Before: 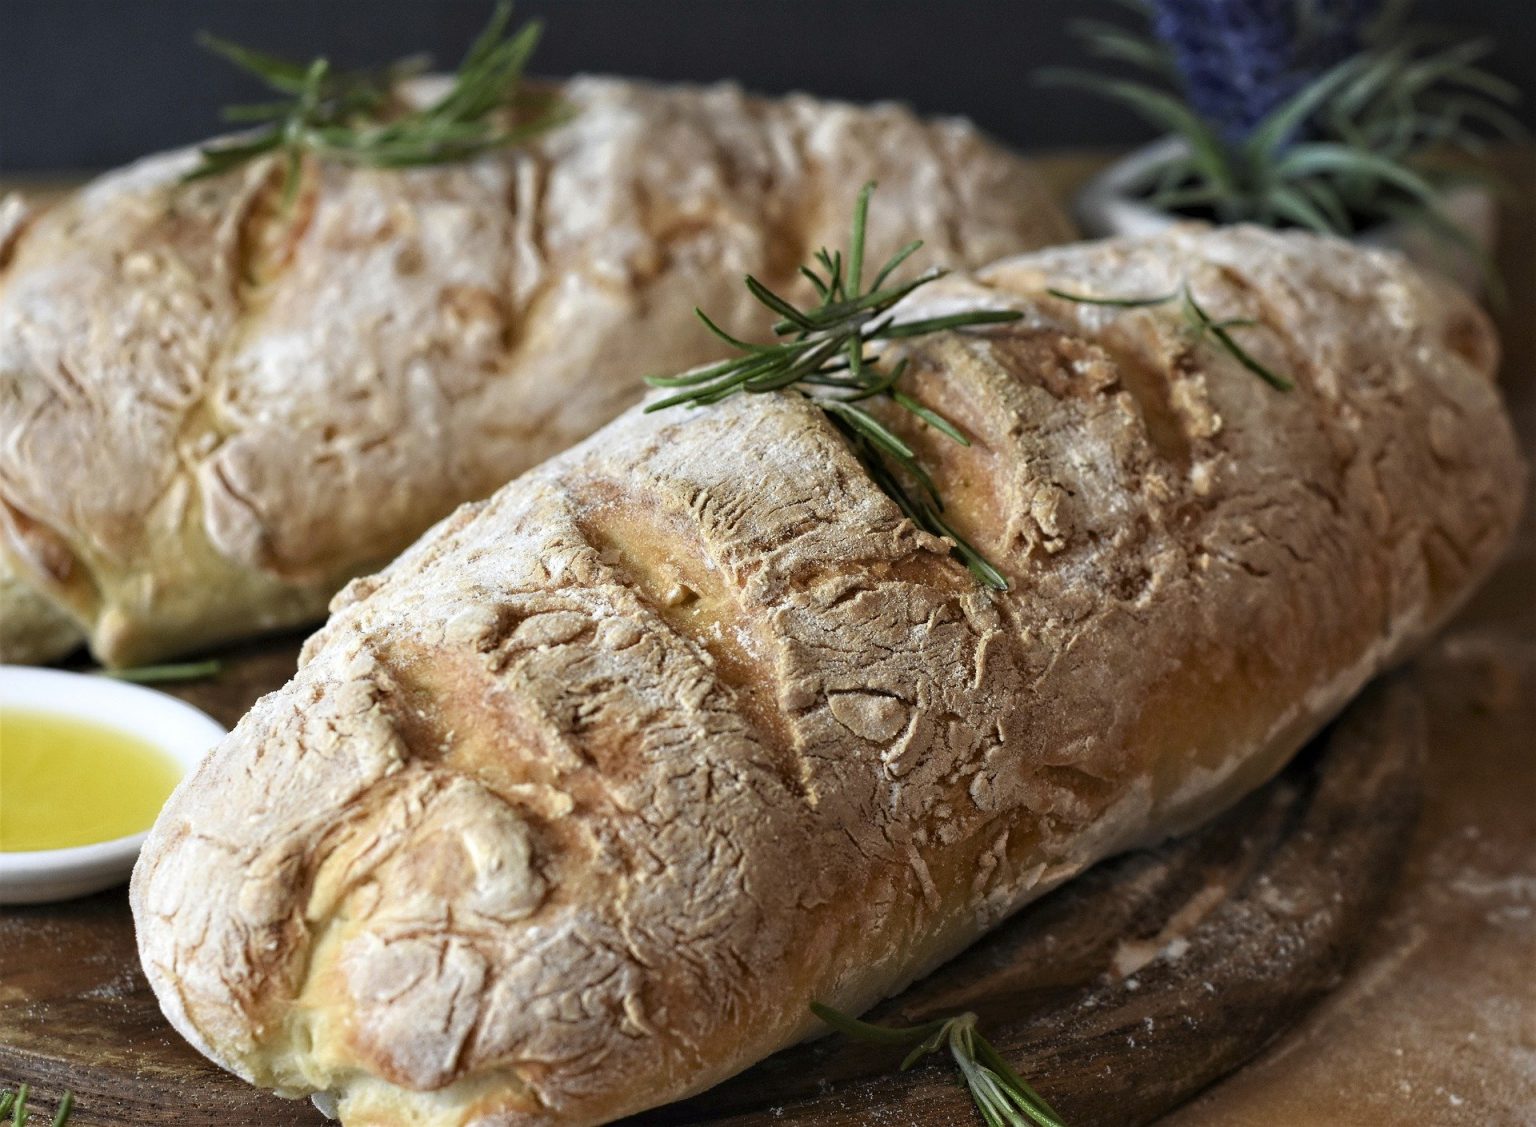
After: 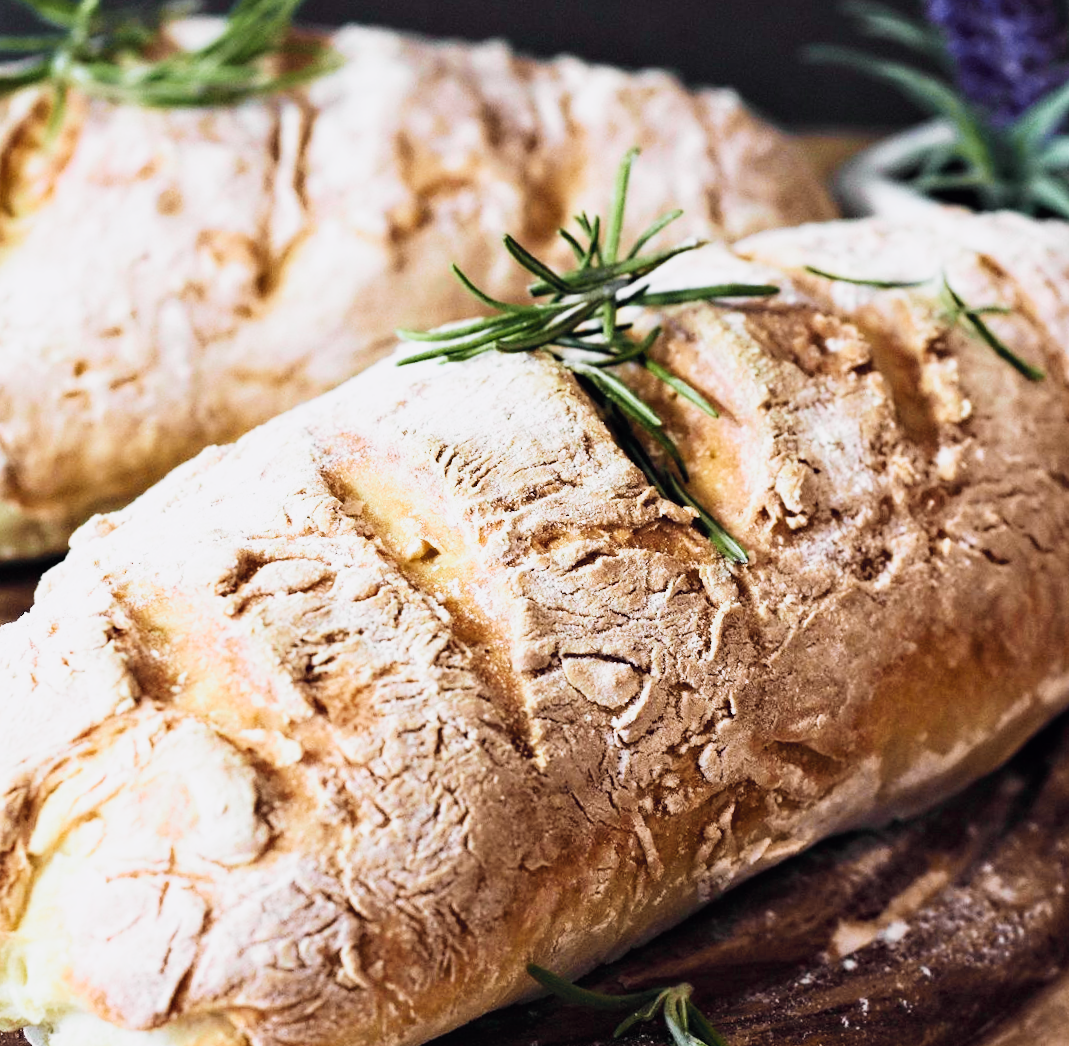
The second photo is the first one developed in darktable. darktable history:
tone equalizer: on, module defaults
crop and rotate: angle -3.27°, left 14.277%, top 0.028%, right 10.766%, bottom 0.028%
base curve: curves: ch0 [(0, 0) (0.007, 0.004) (0.027, 0.03) (0.046, 0.07) (0.207, 0.54) (0.442, 0.872) (0.673, 0.972) (1, 1)], preserve colors none
tone curve: curves: ch0 [(0, 0) (0.822, 0.825) (0.994, 0.955)]; ch1 [(0, 0) (0.226, 0.261) (0.383, 0.397) (0.46, 0.46) (0.498, 0.501) (0.524, 0.543) (0.578, 0.575) (1, 1)]; ch2 [(0, 0) (0.438, 0.456) (0.5, 0.495) (0.547, 0.515) (0.597, 0.58) (0.629, 0.603) (1, 1)], color space Lab, independent channels, preserve colors none
